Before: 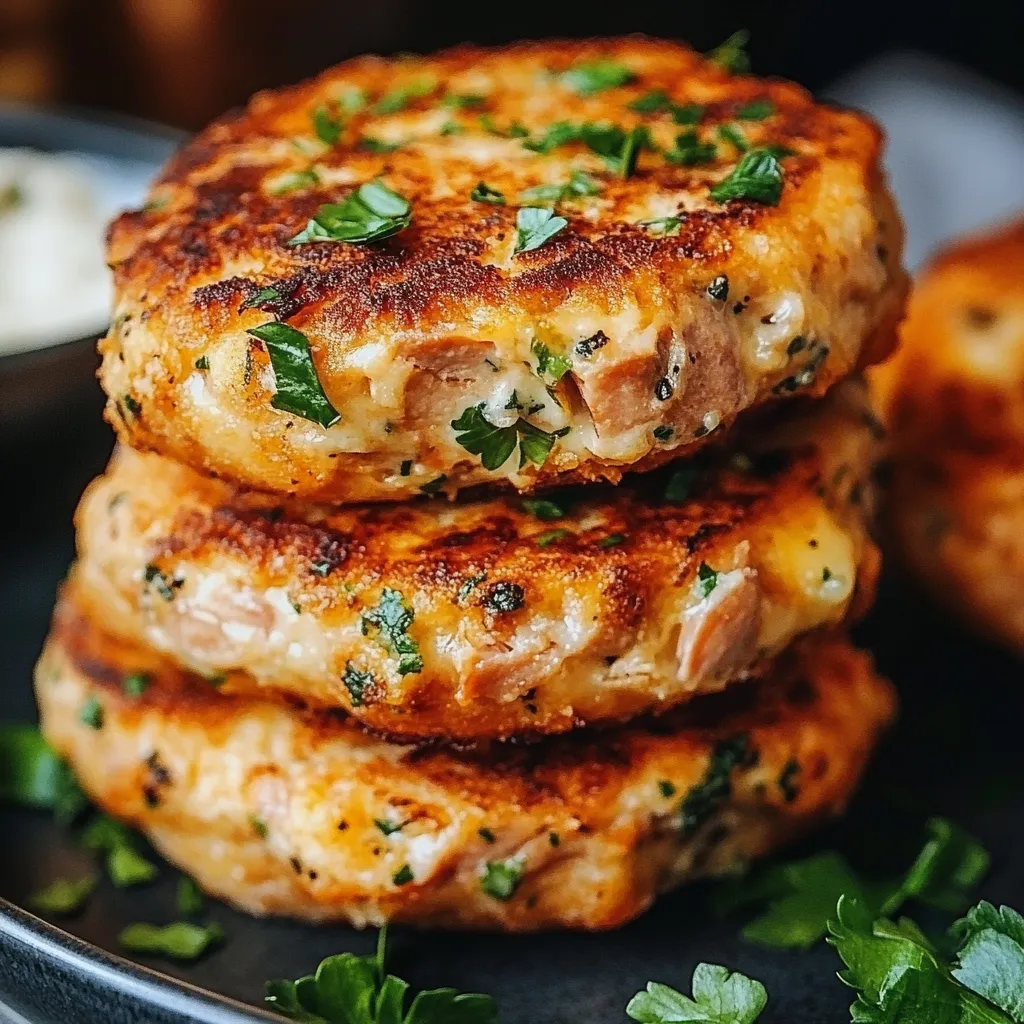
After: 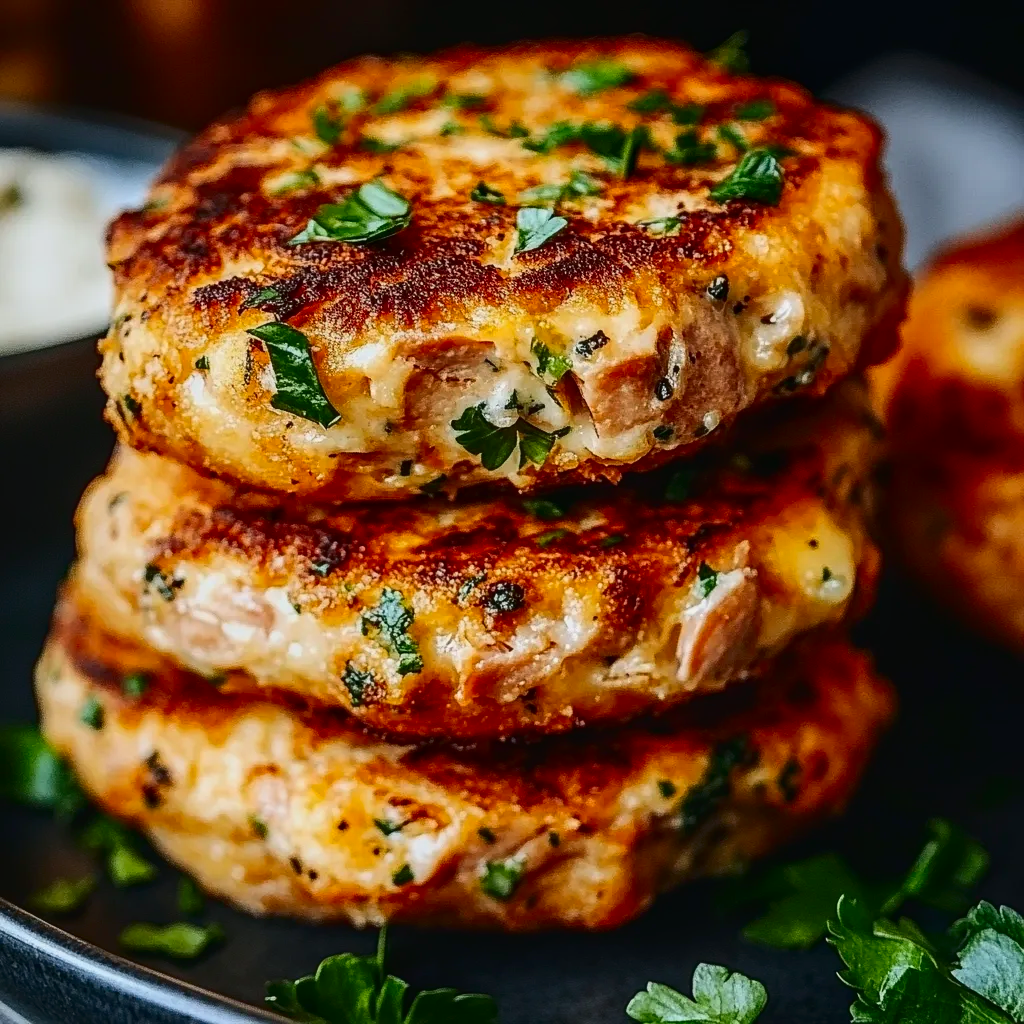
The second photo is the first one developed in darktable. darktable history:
tone equalizer: on, module defaults
contrast brightness saturation: contrast 0.2, brightness -0.11, saturation 0.1
local contrast: detail 110%
